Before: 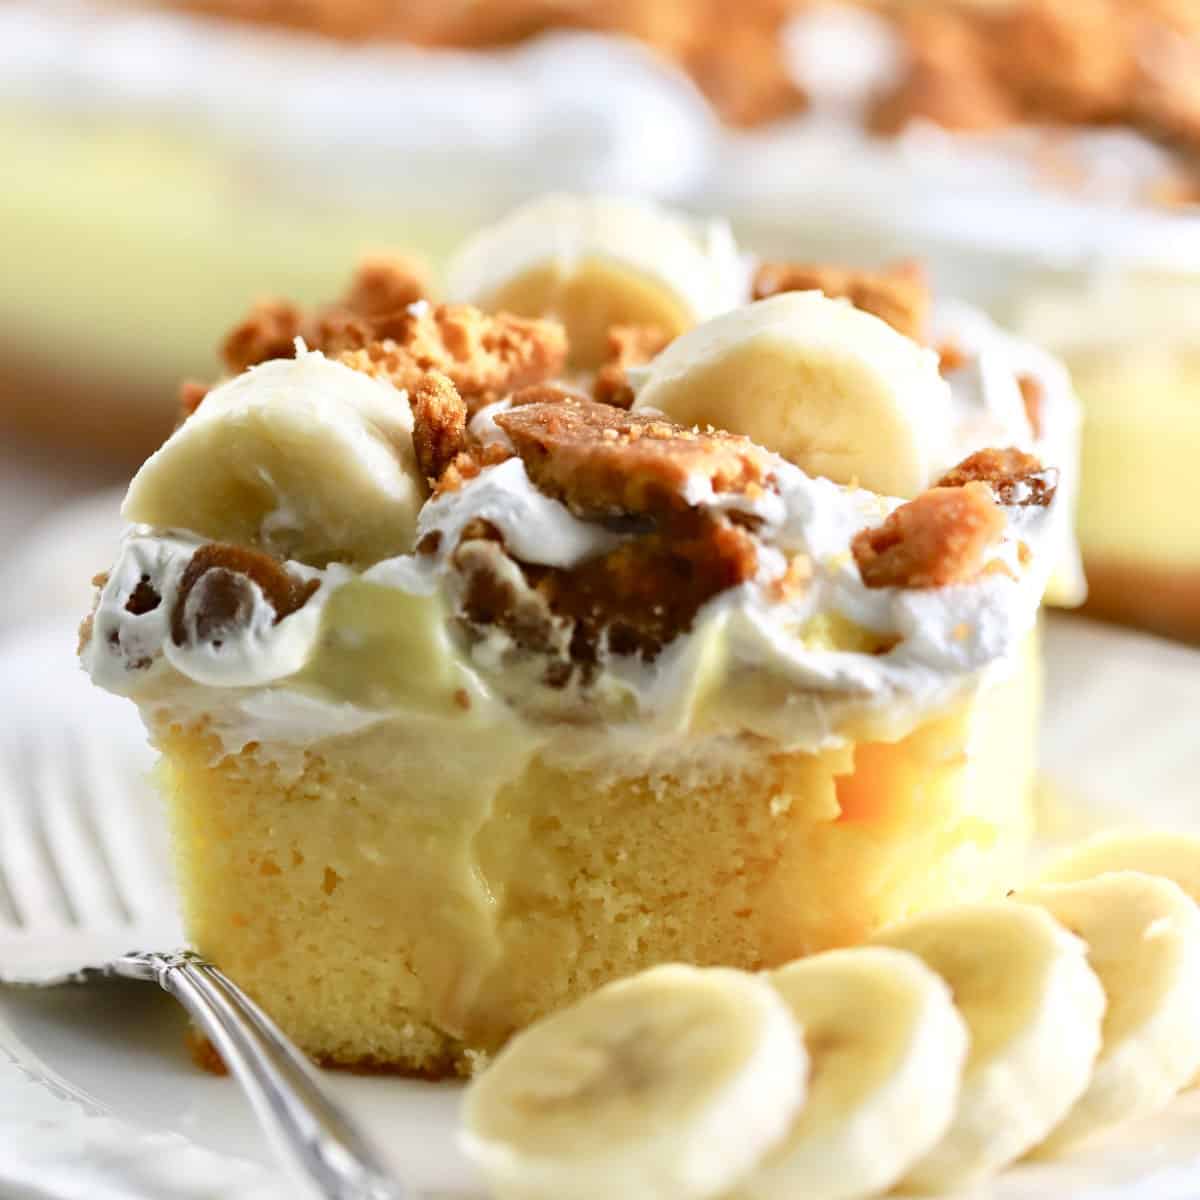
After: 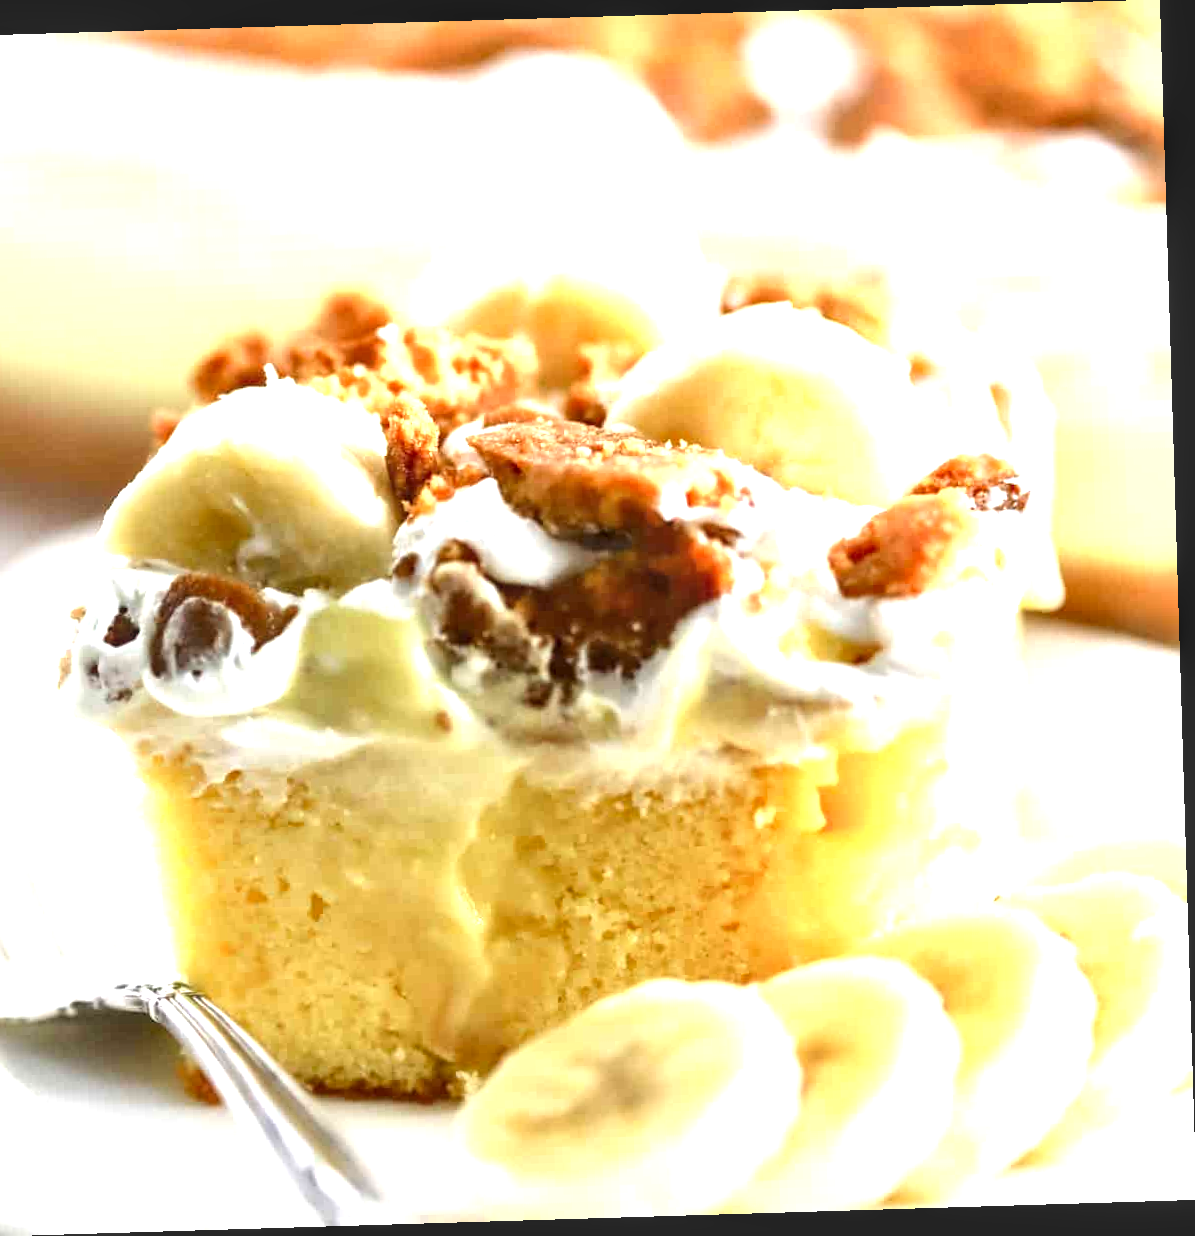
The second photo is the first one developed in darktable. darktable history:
crop and rotate: left 3.238%
rotate and perspective: rotation -1.75°, automatic cropping off
local contrast: on, module defaults
exposure: black level correction 0, exposure 1.2 EV, compensate exposure bias true, compensate highlight preservation false
